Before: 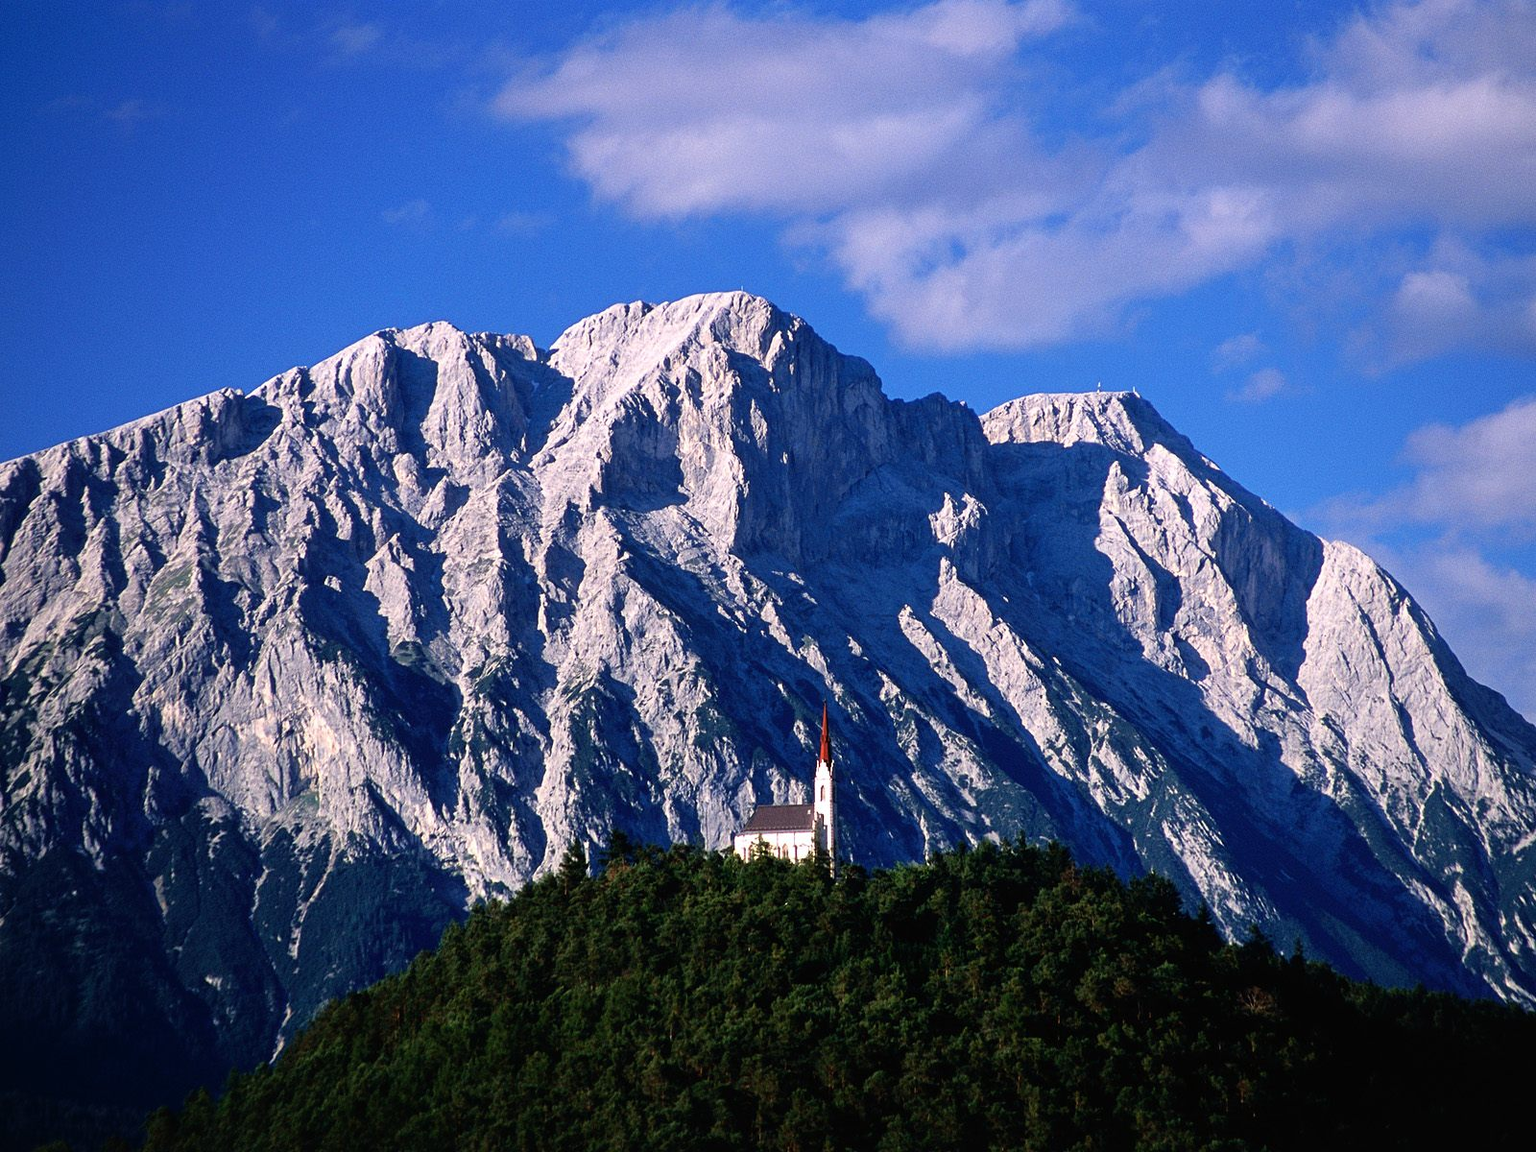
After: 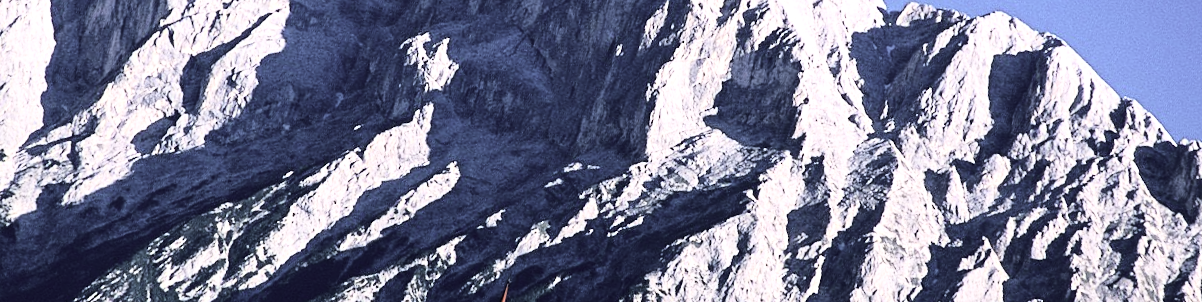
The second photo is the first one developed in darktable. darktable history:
color correction: saturation 0.5
tone equalizer: -8 EV -0.417 EV, -7 EV -0.389 EV, -6 EV -0.333 EV, -5 EV -0.222 EV, -3 EV 0.222 EV, -2 EV 0.333 EV, -1 EV 0.389 EV, +0 EV 0.417 EV, edges refinement/feathering 500, mask exposure compensation -1.57 EV, preserve details no
rotate and perspective: crop left 0, crop top 0
crop and rotate: angle 16.12°, top 30.835%, bottom 35.653%
base curve: curves: ch0 [(0, 0) (0.028, 0.03) (0.121, 0.232) (0.46, 0.748) (0.859, 0.968) (1, 1)]
